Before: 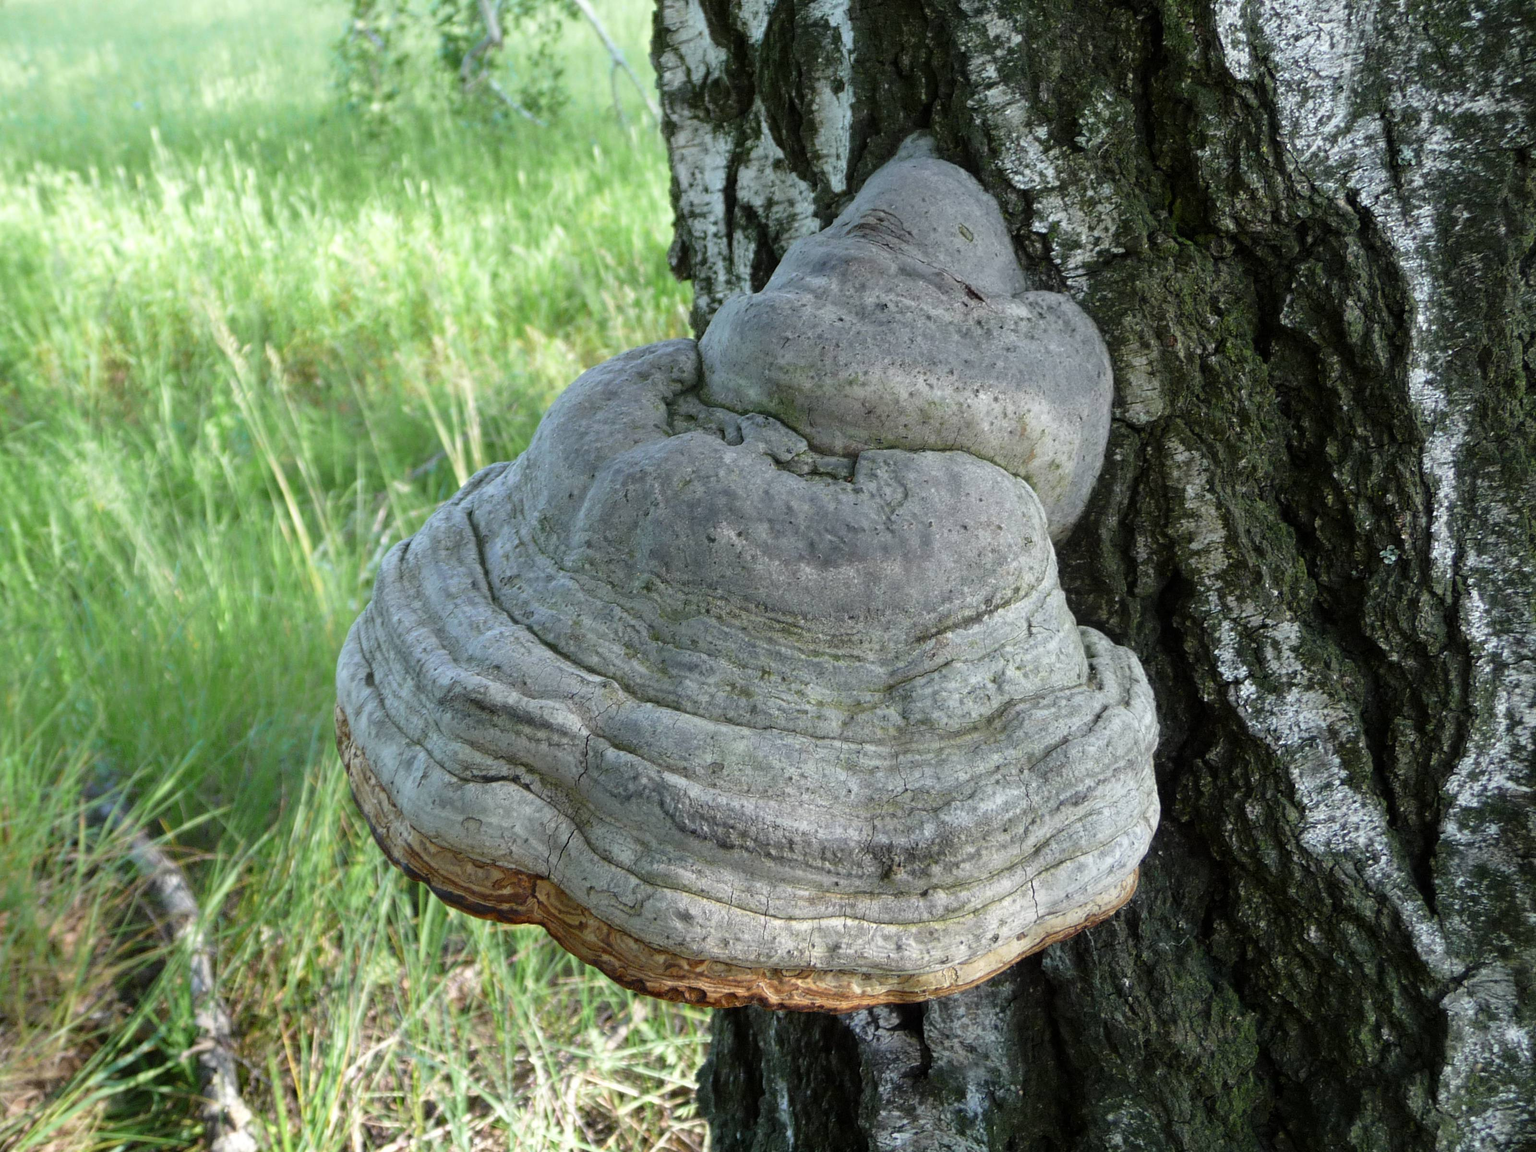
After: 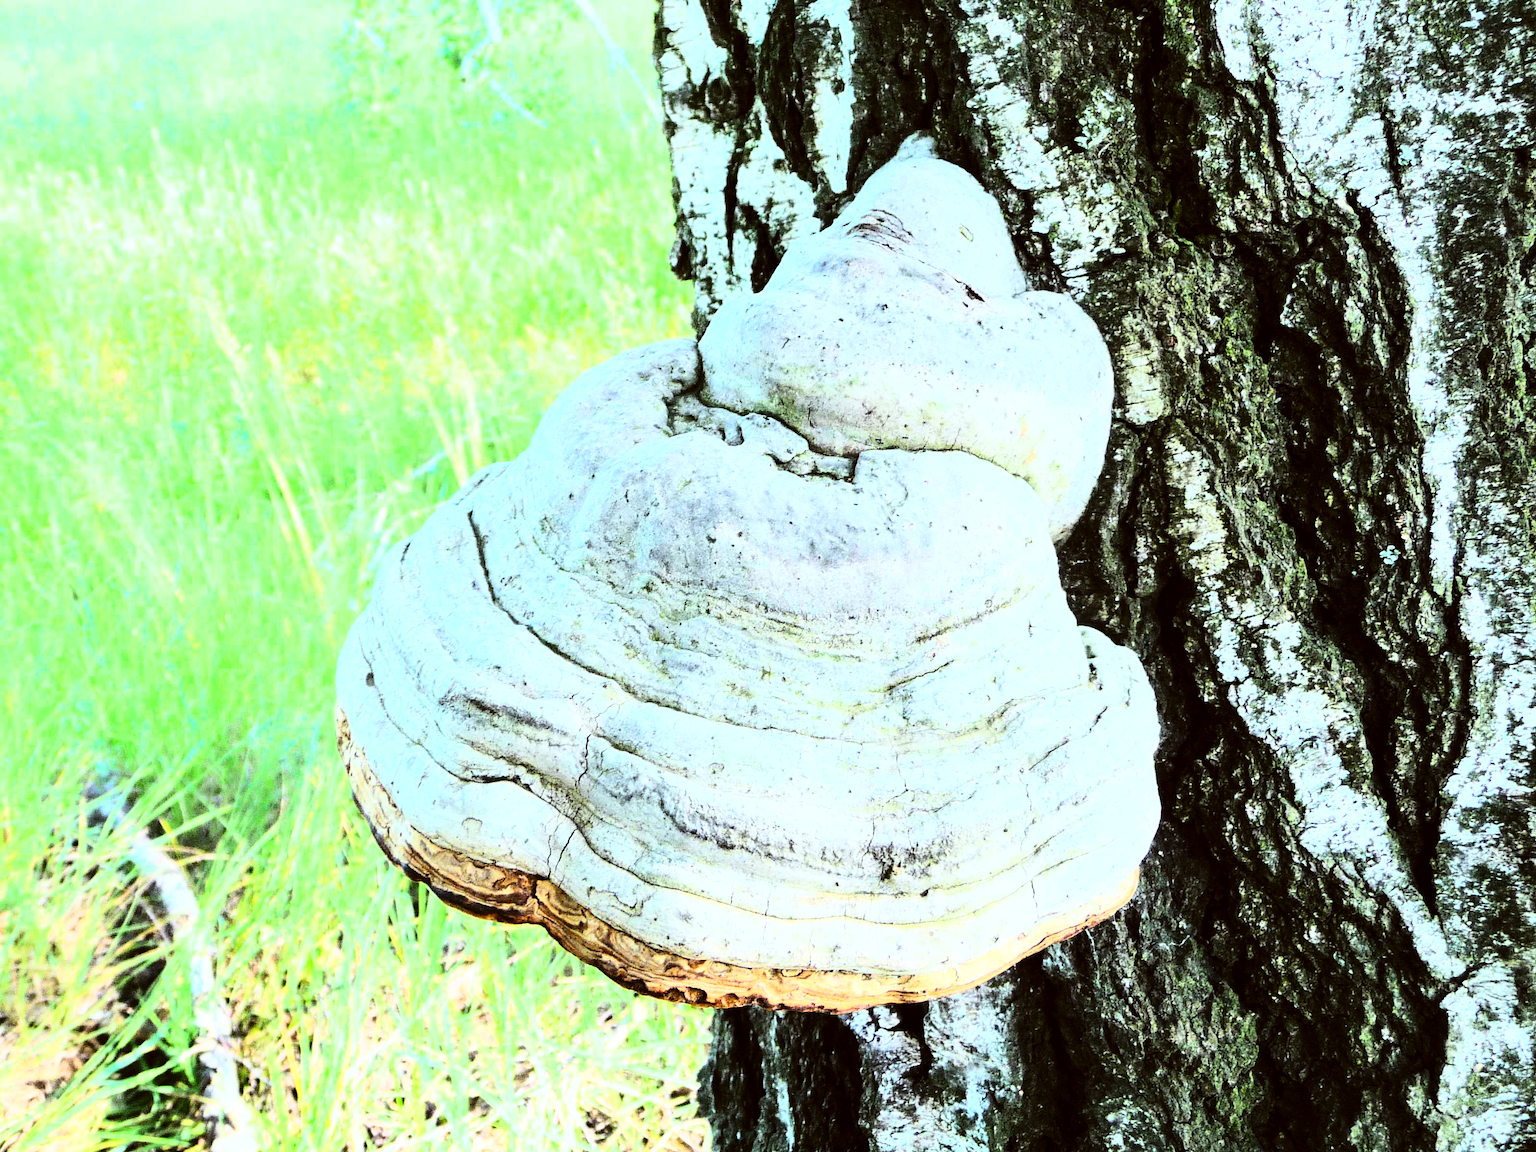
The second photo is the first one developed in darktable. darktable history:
rgb curve: curves: ch0 [(0, 0) (0.21, 0.15) (0.24, 0.21) (0.5, 0.75) (0.75, 0.96) (0.89, 0.99) (1, 1)]; ch1 [(0, 0.02) (0.21, 0.13) (0.25, 0.2) (0.5, 0.67) (0.75, 0.9) (0.89, 0.97) (1, 1)]; ch2 [(0, 0.02) (0.21, 0.13) (0.25, 0.2) (0.5, 0.67) (0.75, 0.9) (0.89, 0.97) (1, 1)], compensate middle gray true
exposure: black level correction 0, exposure 0.7 EV, compensate exposure bias true, compensate highlight preservation false
contrast brightness saturation: contrast 0.2, brightness 0.16, saturation 0.22
contrast equalizer: octaves 7, y [[0.6 ×6], [0.55 ×6], [0 ×6], [0 ×6], [0 ×6]], mix 0.29
color correction: highlights a* -3.28, highlights b* -6.24, shadows a* 3.1, shadows b* 5.19
